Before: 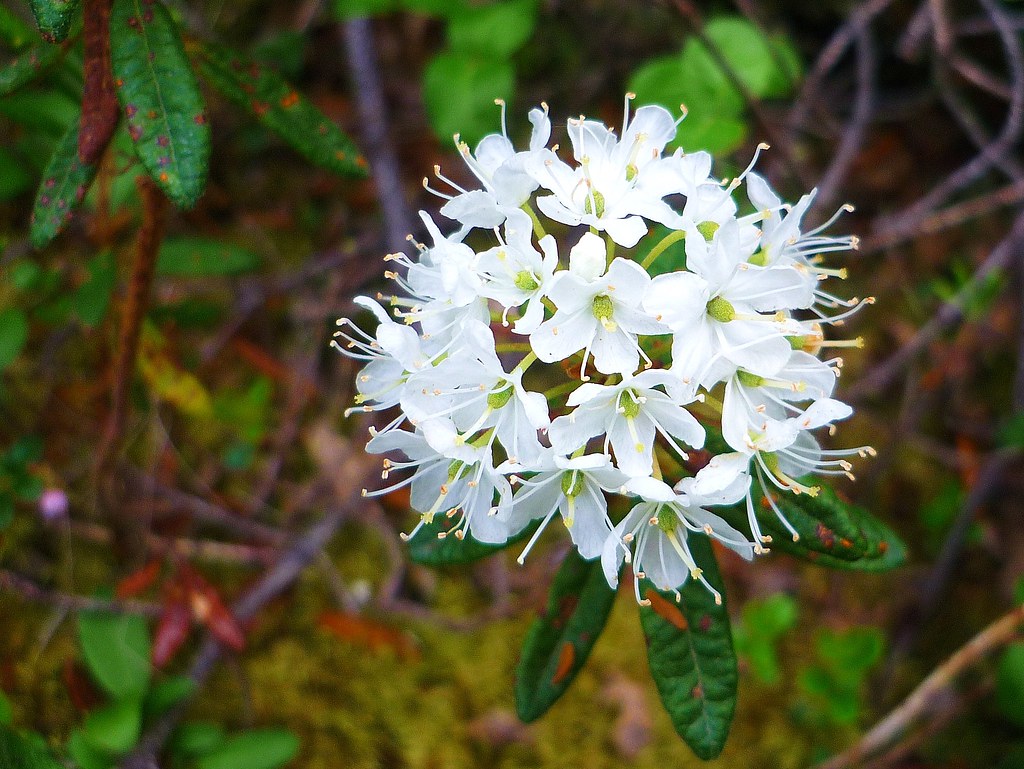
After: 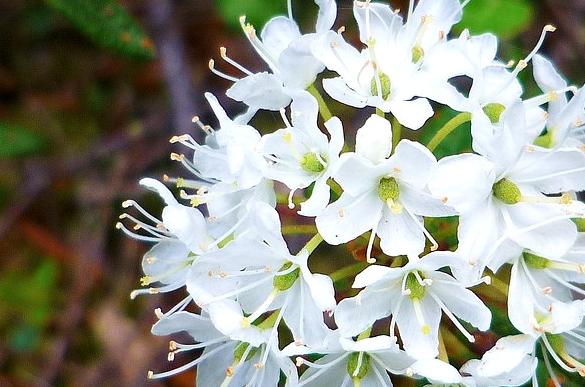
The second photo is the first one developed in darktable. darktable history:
crop: left 20.932%, top 15.471%, right 21.848%, bottom 34.081%
contrast equalizer: y [[0.514, 0.573, 0.581, 0.508, 0.5, 0.5], [0.5 ×6], [0.5 ×6], [0 ×6], [0 ×6]], mix 0.79
